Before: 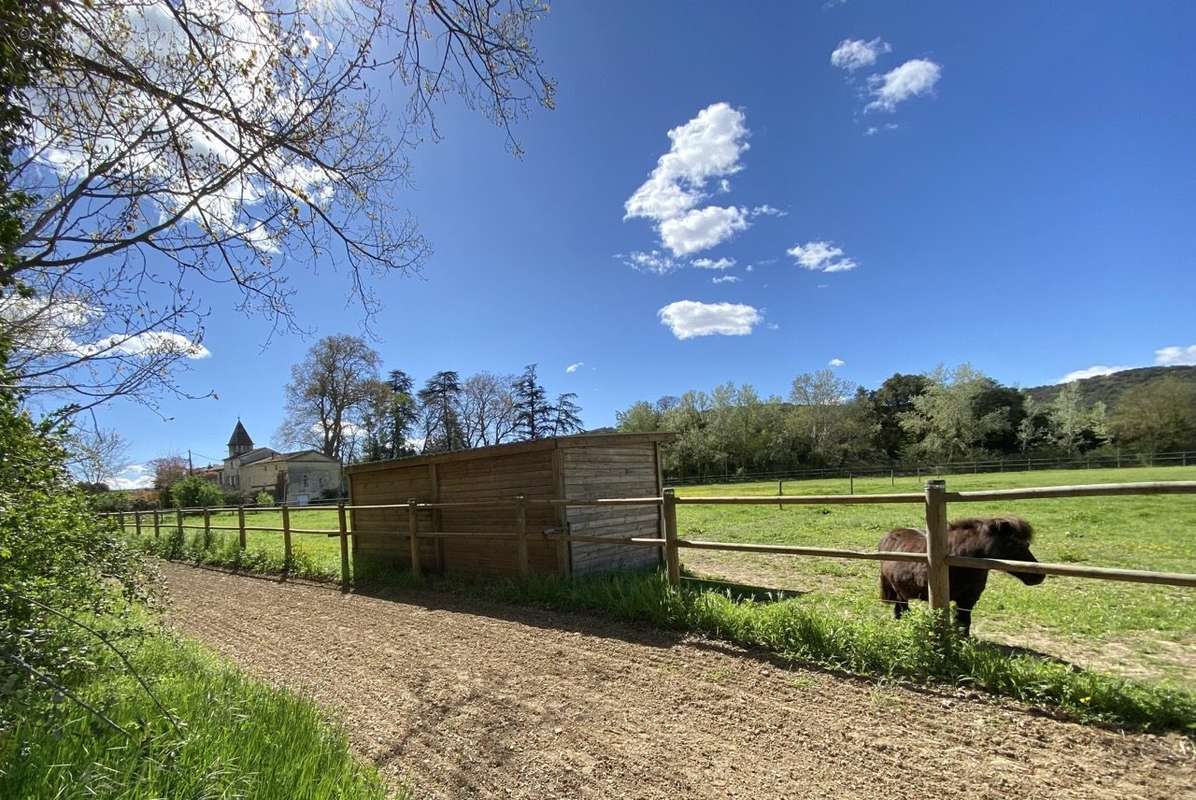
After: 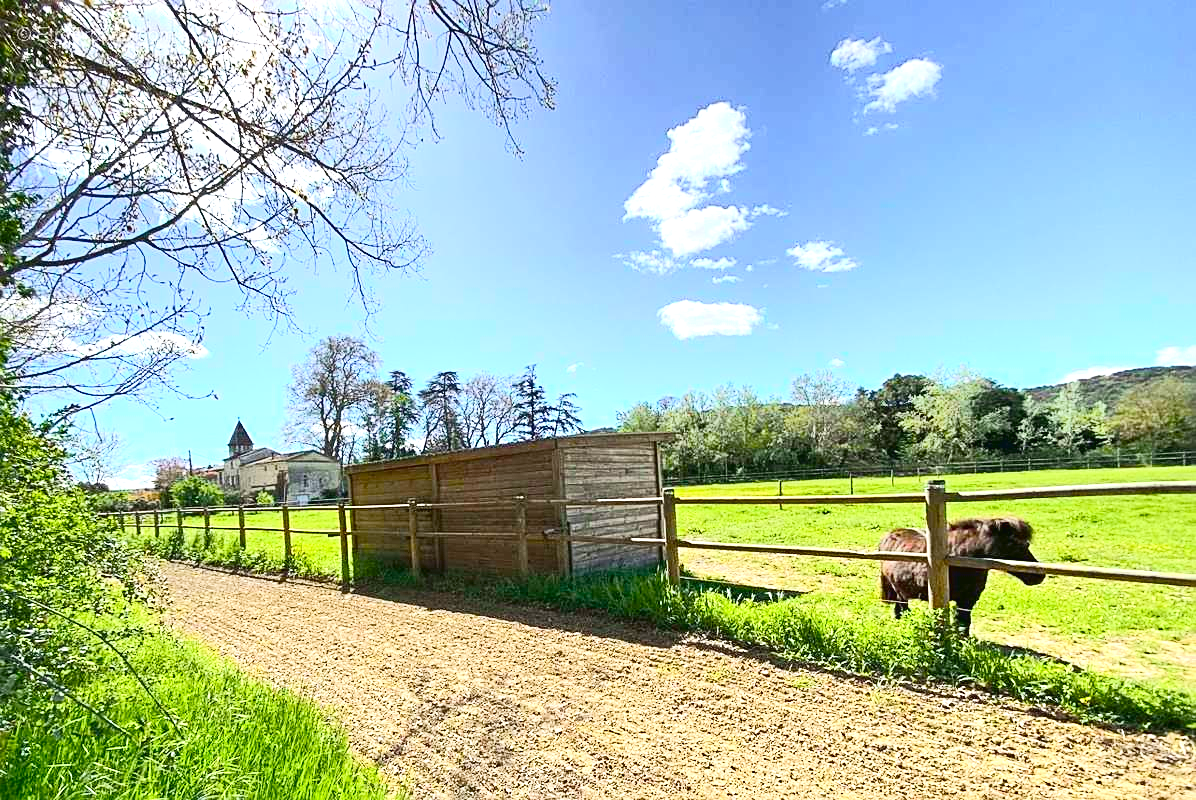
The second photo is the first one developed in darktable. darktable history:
sharpen: on, module defaults
exposure: black level correction 0, exposure 1.381 EV, compensate highlight preservation false
tone curve: curves: ch0 [(0, 0.023) (0.132, 0.075) (0.251, 0.186) (0.463, 0.461) (0.662, 0.757) (0.854, 0.909) (1, 0.973)]; ch1 [(0, 0) (0.447, 0.411) (0.483, 0.469) (0.498, 0.496) (0.518, 0.514) (0.561, 0.579) (0.604, 0.645) (0.669, 0.73) (0.819, 0.93) (1, 1)]; ch2 [(0, 0) (0.307, 0.315) (0.425, 0.438) (0.483, 0.477) (0.503, 0.503) (0.526, 0.534) (0.567, 0.569) (0.617, 0.674) (0.703, 0.797) (0.985, 0.966)], color space Lab, independent channels, preserve colors none
base curve: curves: ch0 [(0, 0) (0.472, 0.508) (1, 1)], preserve colors none
tone equalizer: -8 EV 0.266 EV, -7 EV 0.39 EV, -6 EV 0.396 EV, -5 EV 0.227 EV, -3 EV -0.265 EV, -2 EV -0.392 EV, -1 EV -0.433 EV, +0 EV -0.226 EV, smoothing diameter 2.15%, edges refinement/feathering 21.22, mask exposure compensation -1.57 EV, filter diffusion 5
